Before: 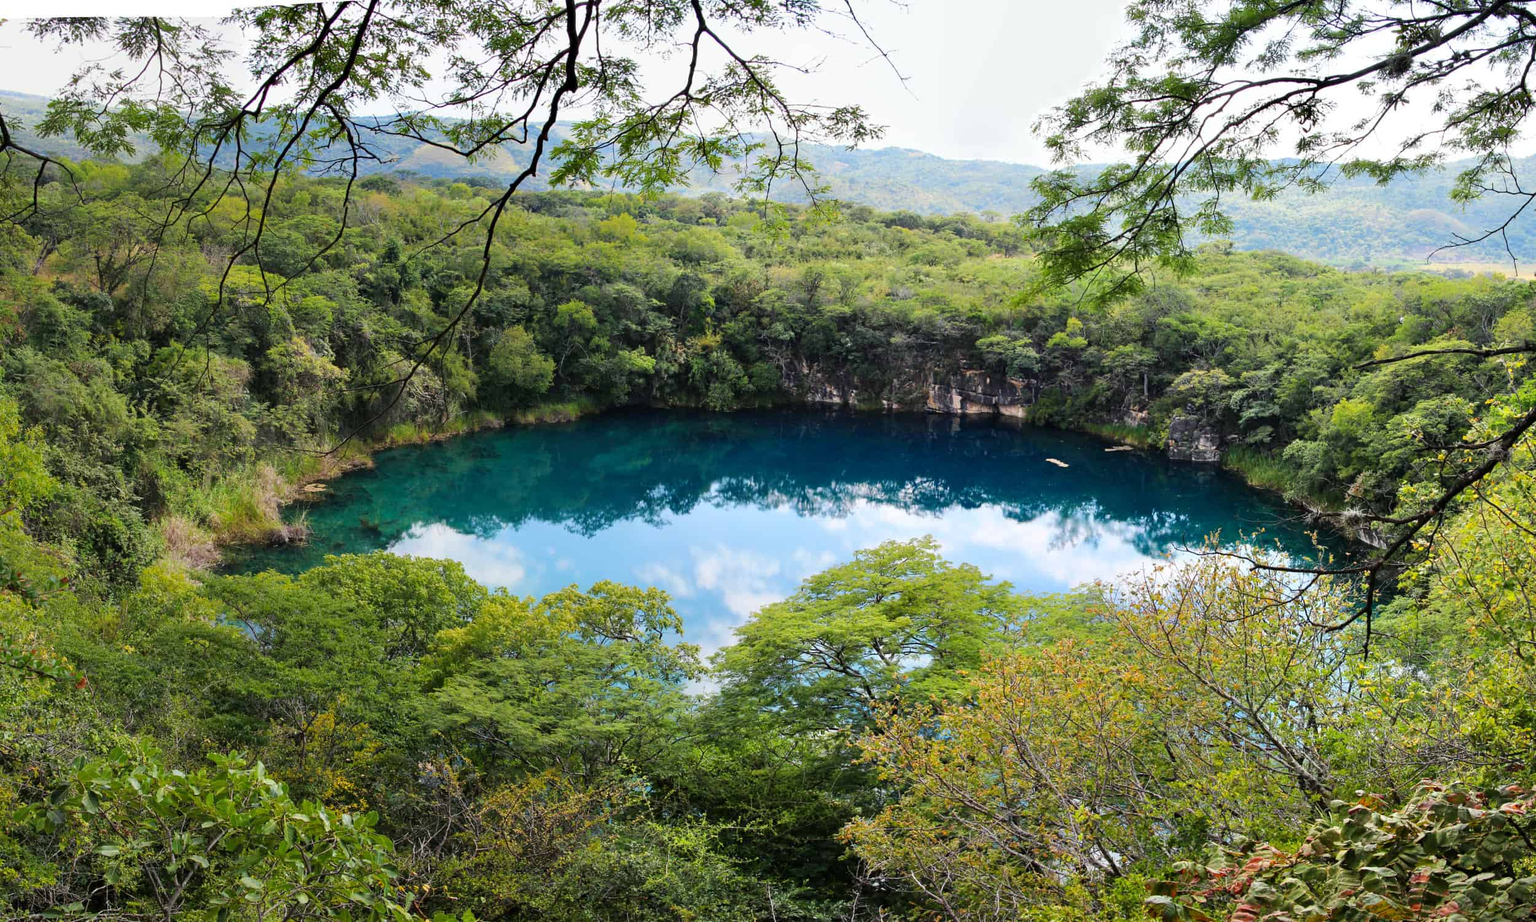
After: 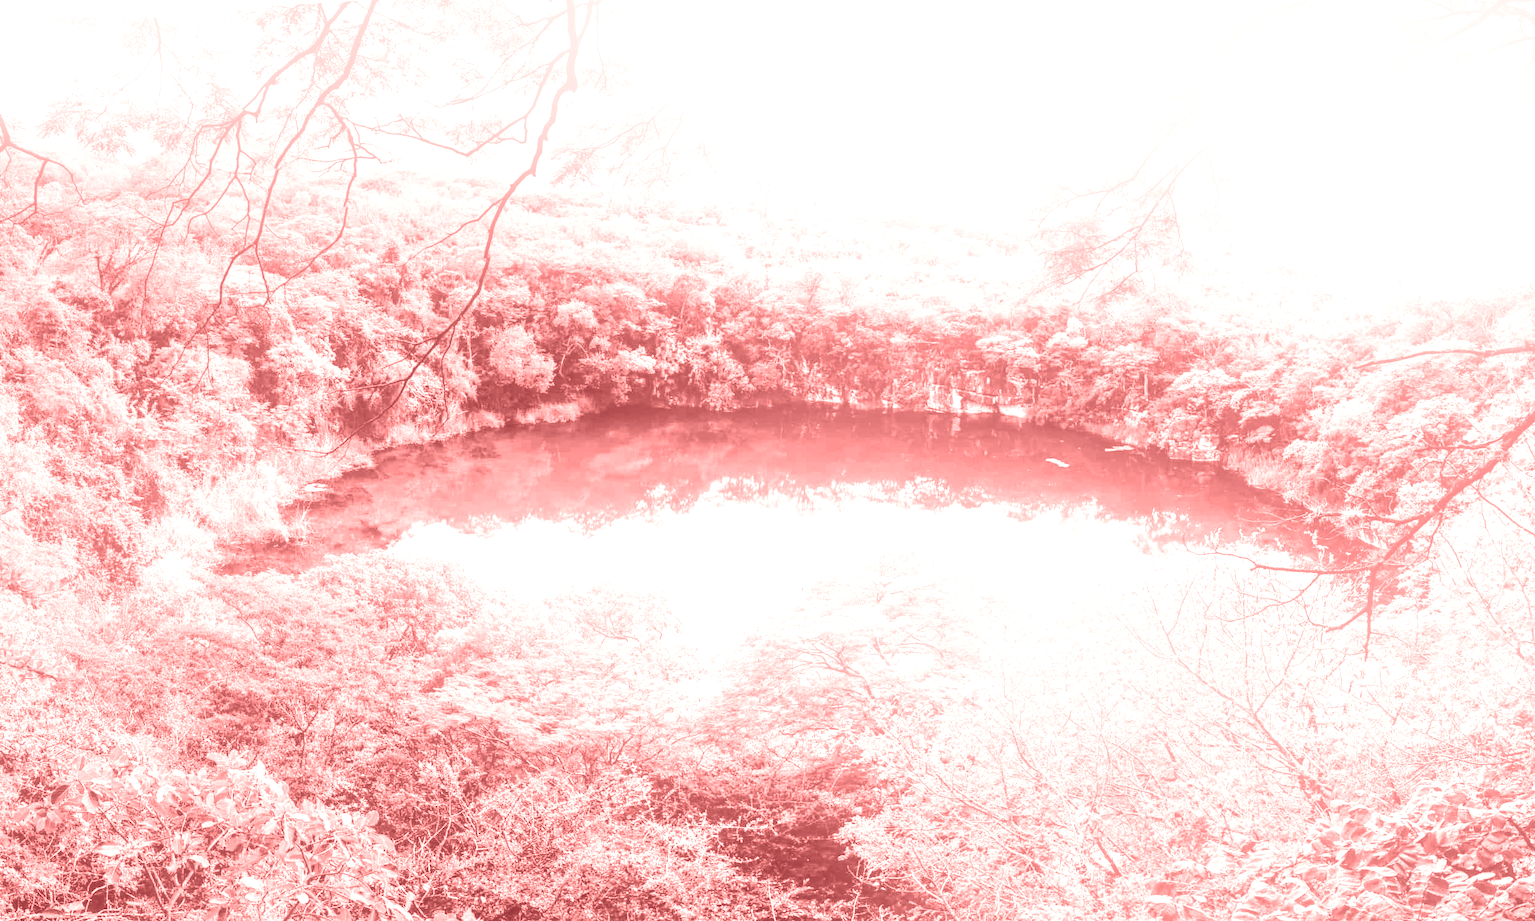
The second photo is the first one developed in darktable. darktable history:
local contrast: detail 130%
bloom: size 38%, threshold 95%, strength 30%
color balance: mode lift, gamma, gain (sRGB), lift [0.997, 0.979, 1.021, 1.011], gamma [1, 1.084, 0.916, 0.998], gain [1, 0.87, 1.13, 1.101], contrast 4.55%, contrast fulcrum 38.24%, output saturation 104.09%
colorize: saturation 60%, source mix 100%
white balance: red 1.08, blue 0.791
color correction: highlights a* 3.22, highlights b* 1.93, saturation 1.19
exposure: black level correction 0, exposure 0.5 EV, compensate exposure bias true, compensate highlight preservation false
base curve: curves: ch0 [(0, 0) (0.032, 0.037) (0.105, 0.228) (0.435, 0.76) (0.856, 0.983) (1, 1)], preserve colors none
